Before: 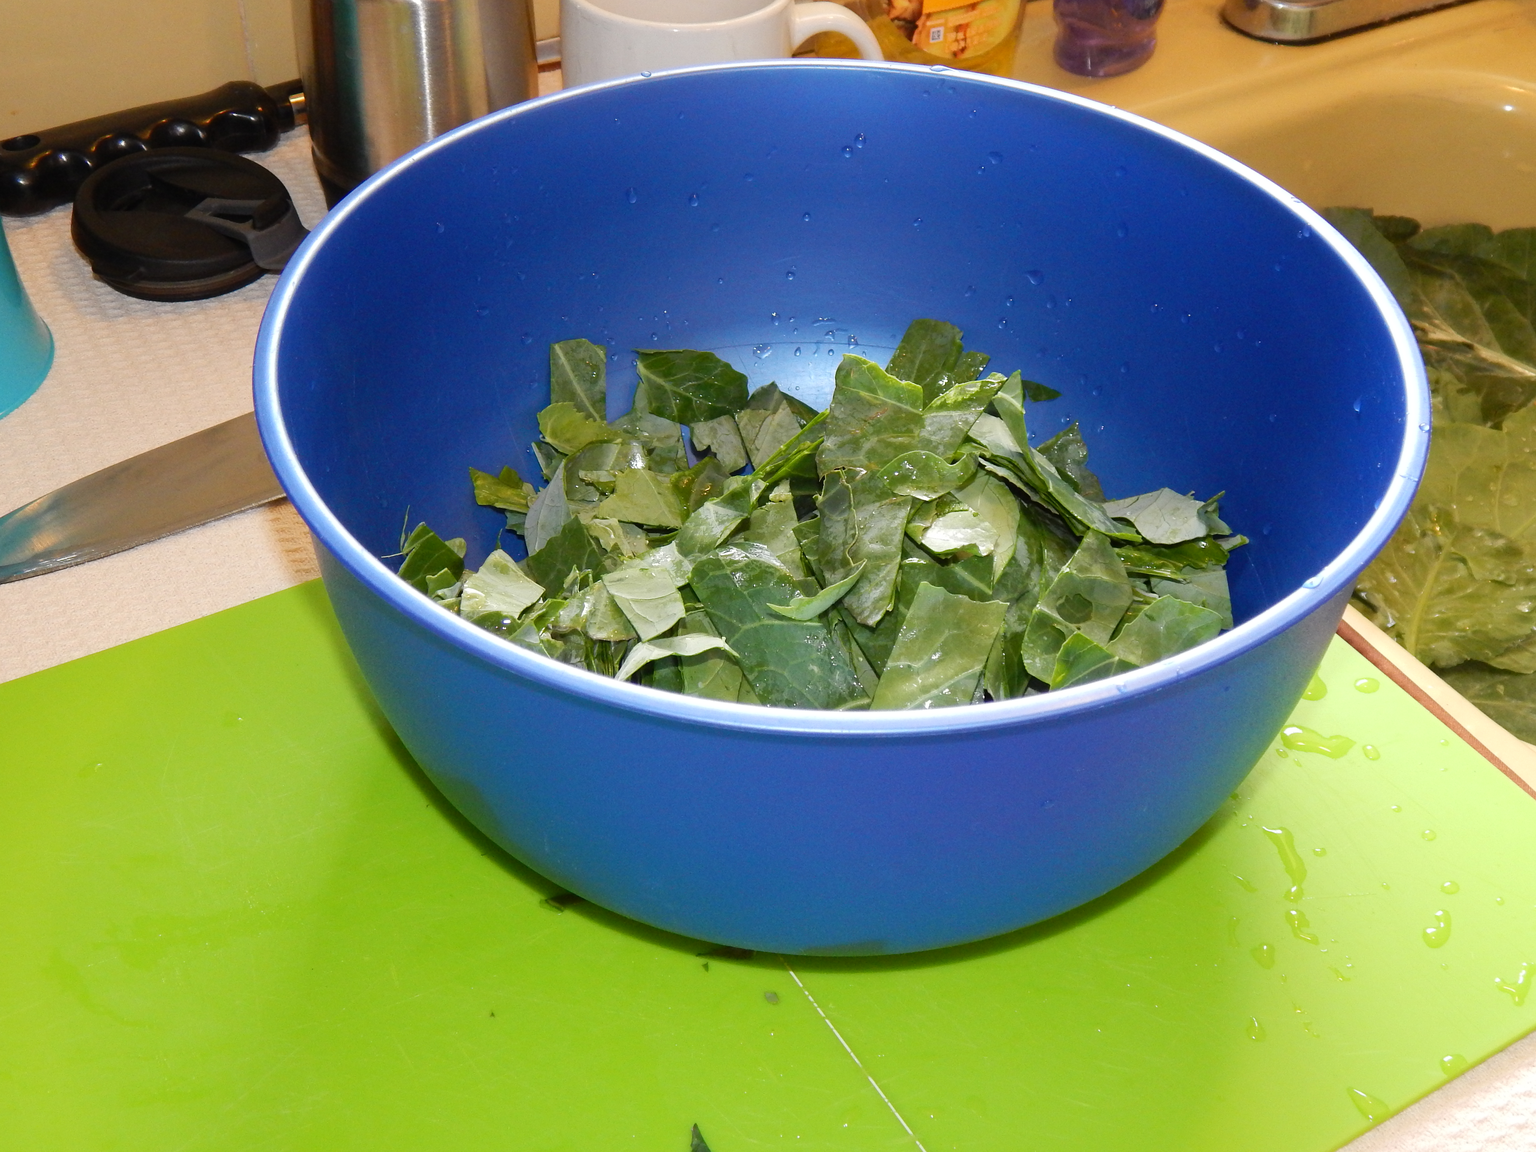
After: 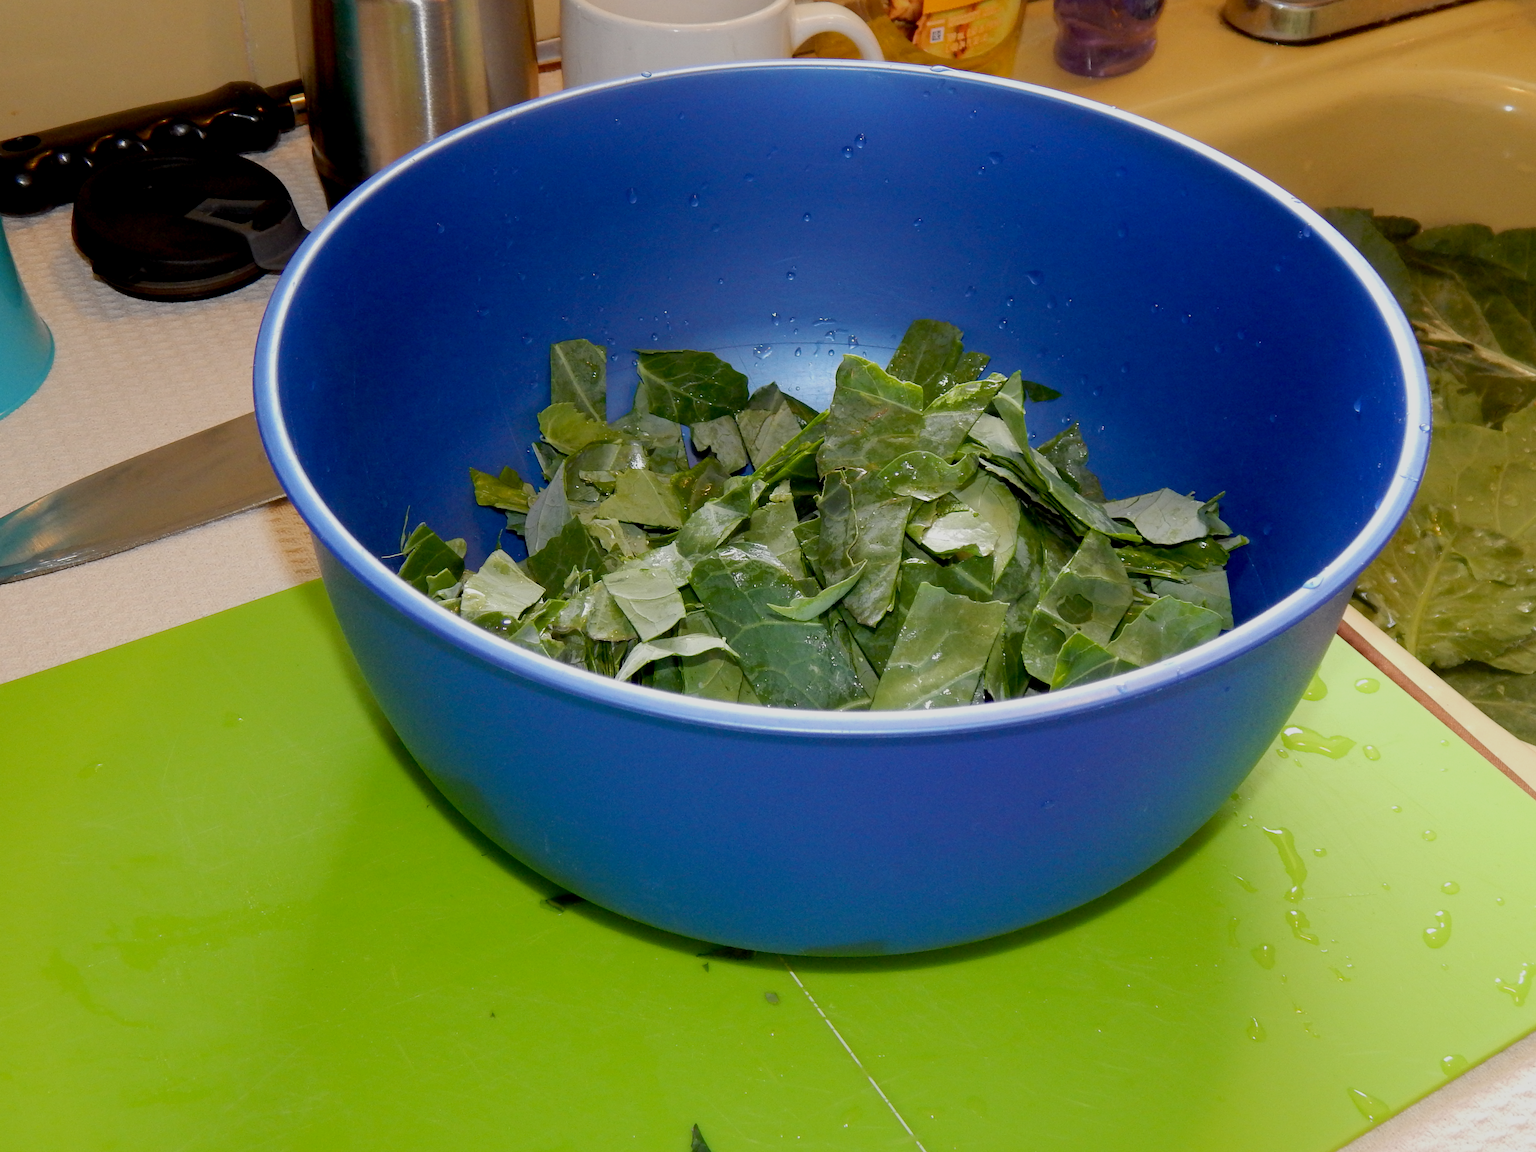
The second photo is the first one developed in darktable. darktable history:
exposure: black level correction 0.011, exposure -0.48 EV, compensate exposure bias true, compensate highlight preservation false
